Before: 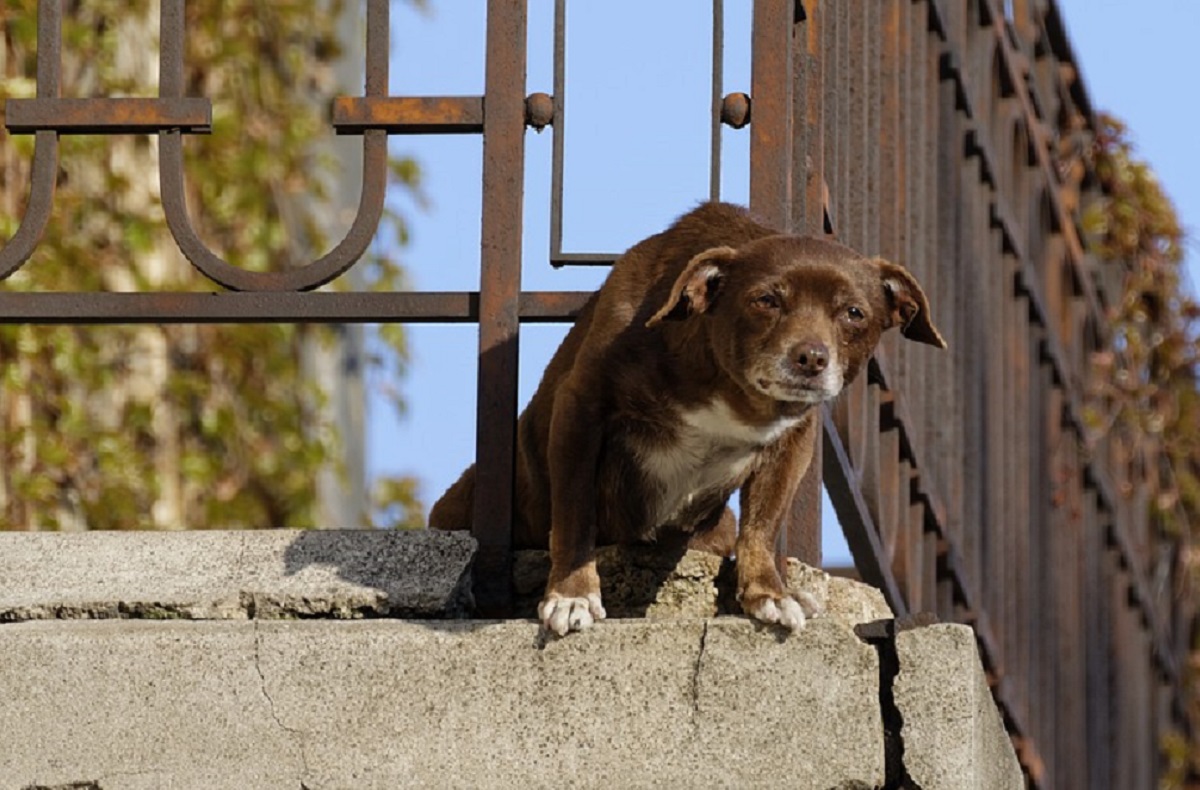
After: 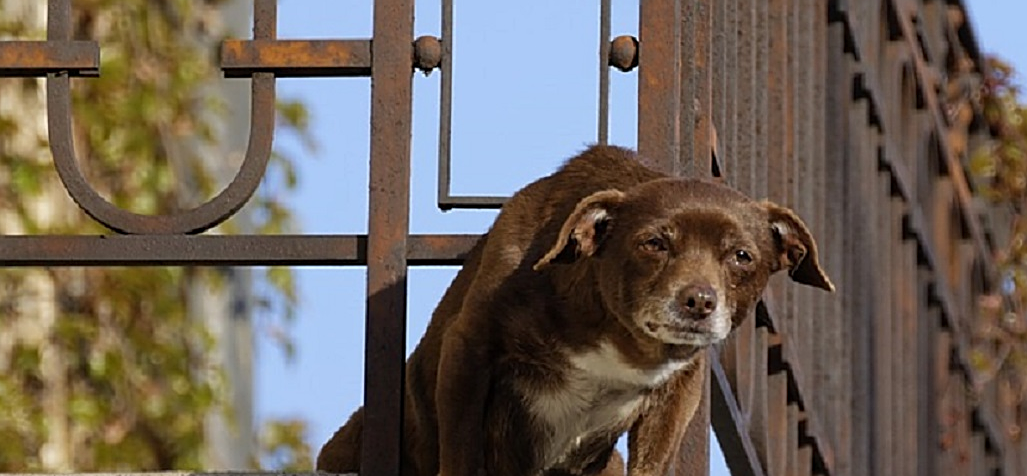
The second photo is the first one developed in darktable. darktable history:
crop and rotate: left 9.417%, top 7.226%, right 4.992%, bottom 32.456%
sharpen: on, module defaults
